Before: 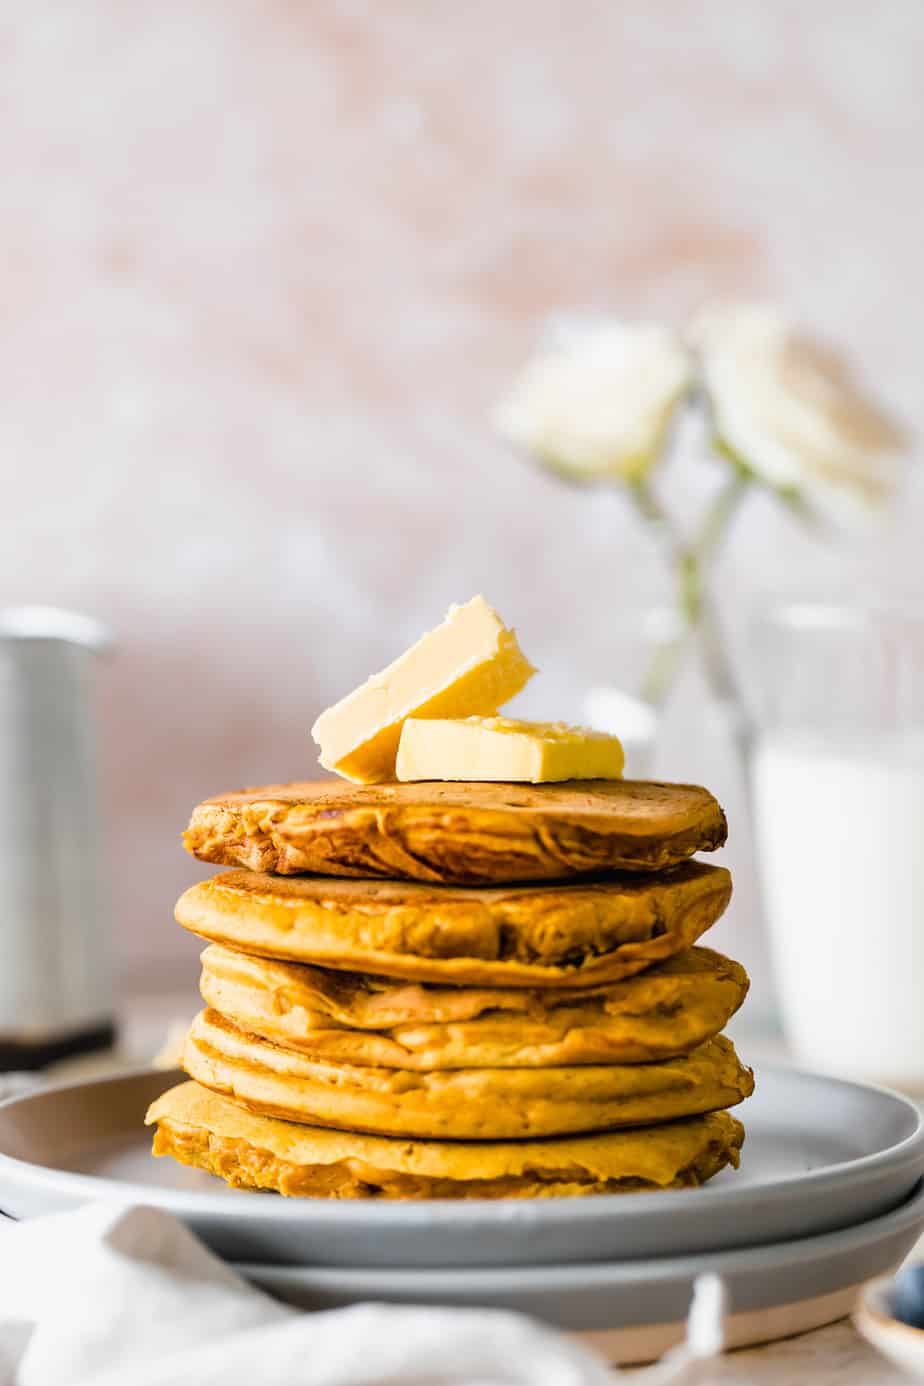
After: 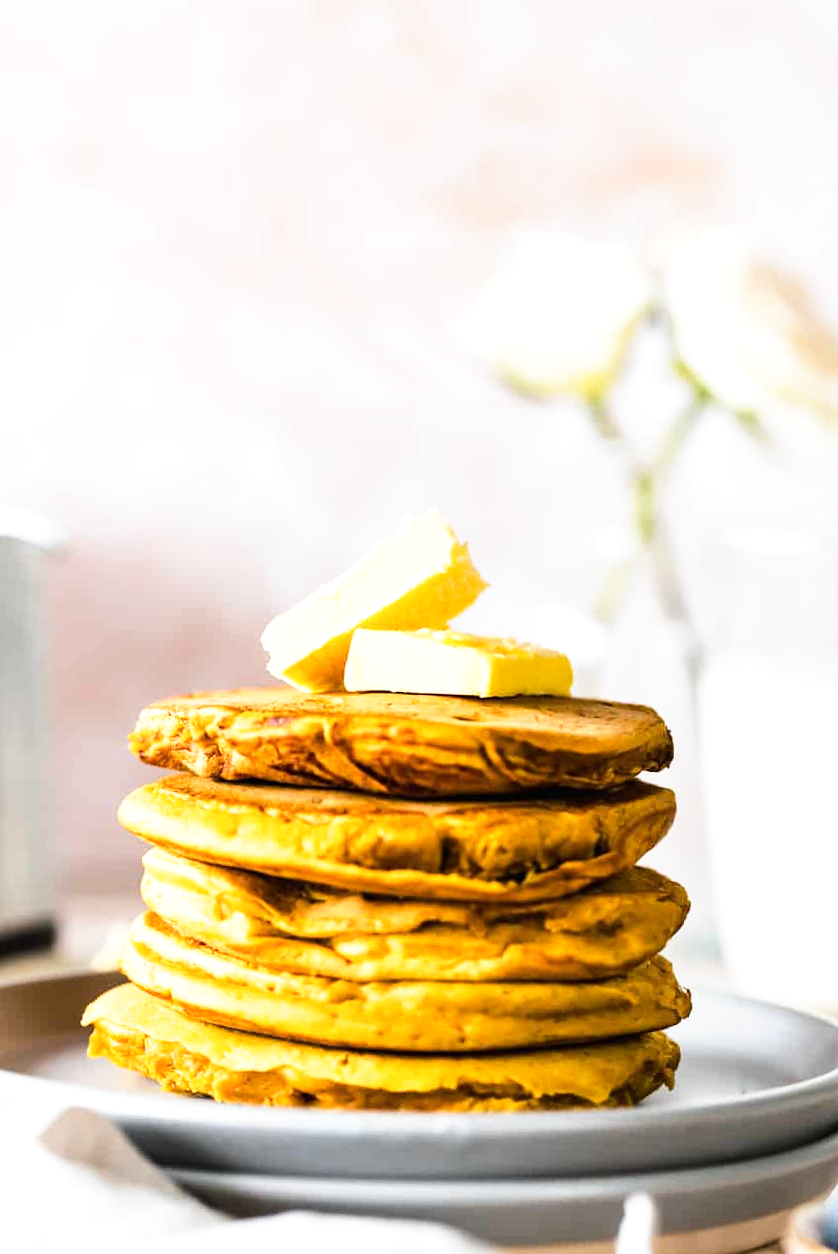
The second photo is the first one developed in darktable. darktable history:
crop and rotate: angle -1.96°, left 3.128%, top 4.185%, right 1.5%, bottom 0.677%
base curve: curves: ch0 [(0, 0) (0.688, 0.865) (1, 1)], preserve colors none
tone equalizer: -8 EV -0.456 EV, -7 EV -0.424 EV, -6 EV -0.371 EV, -5 EV -0.256 EV, -3 EV 0.252 EV, -2 EV 0.313 EV, -1 EV 0.407 EV, +0 EV 0.426 EV, edges refinement/feathering 500, mask exposure compensation -1.57 EV, preserve details no
